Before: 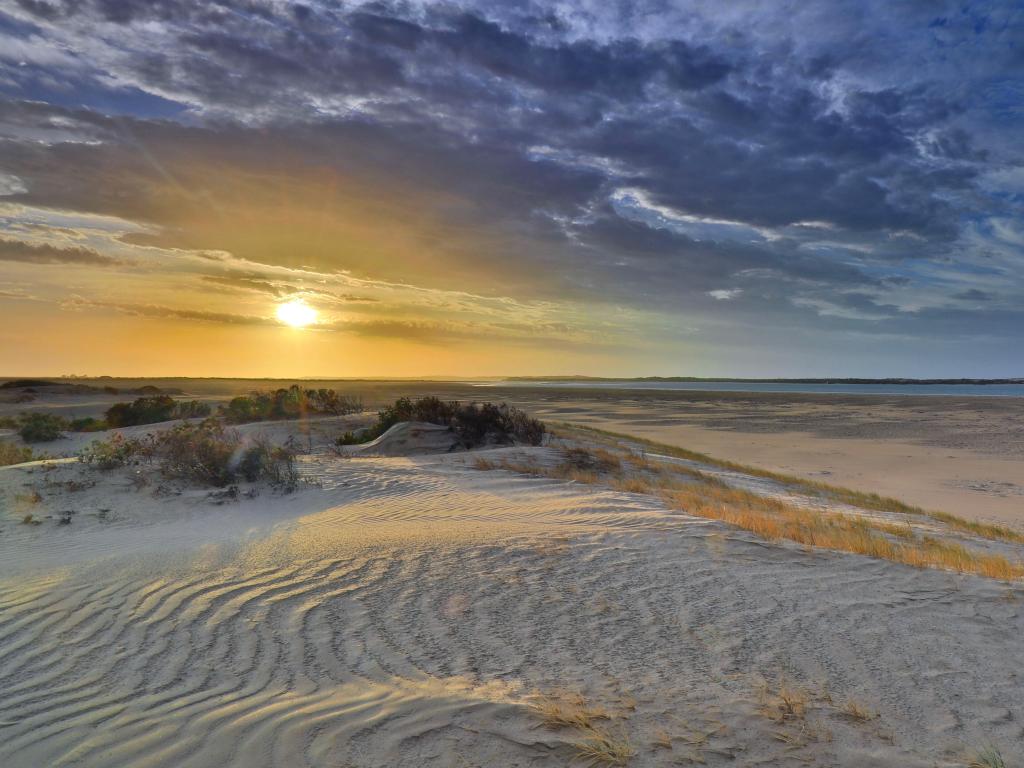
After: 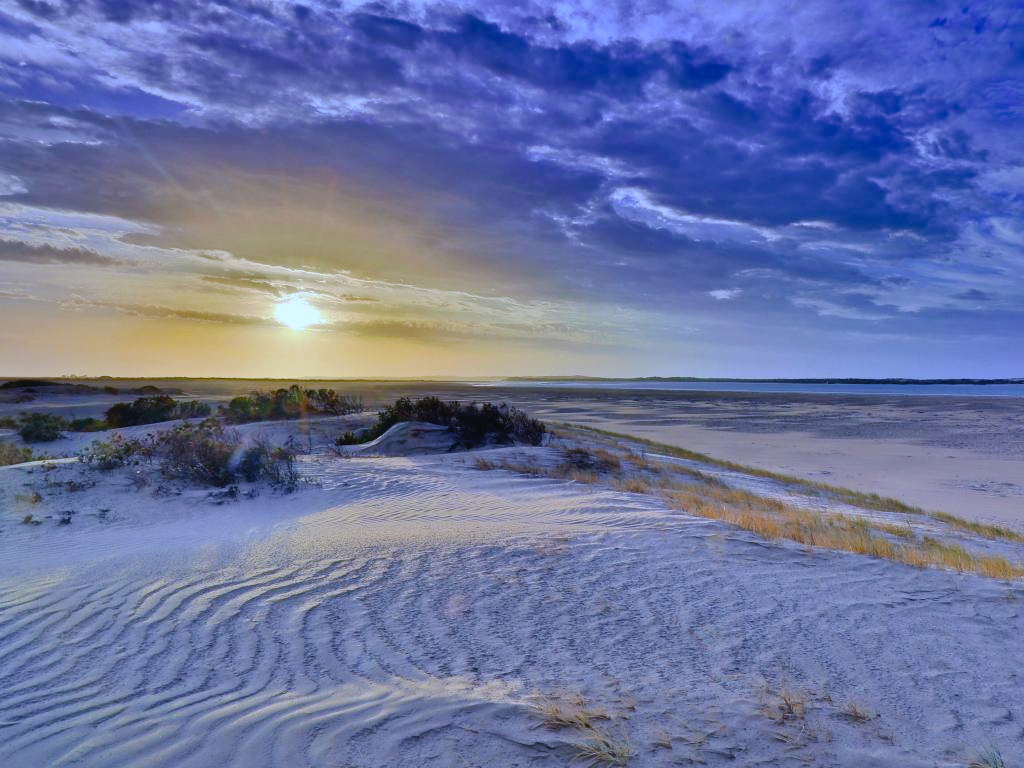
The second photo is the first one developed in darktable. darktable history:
color calibration: illuminant custom, x 0.363, y 0.385, temperature 4528.03 K
white balance: red 0.871, blue 1.249
tone curve: curves: ch0 [(0, 0) (0.003, 0.016) (0.011, 0.015) (0.025, 0.017) (0.044, 0.026) (0.069, 0.034) (0.1, 0.043) (0.136, 0.068) (0.177, 0.119) (0.224, 0.175) (0.277, 0.251) (0.335, 0.328) (0.399, 0.415) (0.468, 0.499) (0.543, 0.58) (0.623, 0.659) (0.709, 0.731) (0.801, 0.807) (0.898, 0.895) (1, 1)], preserve colors none
